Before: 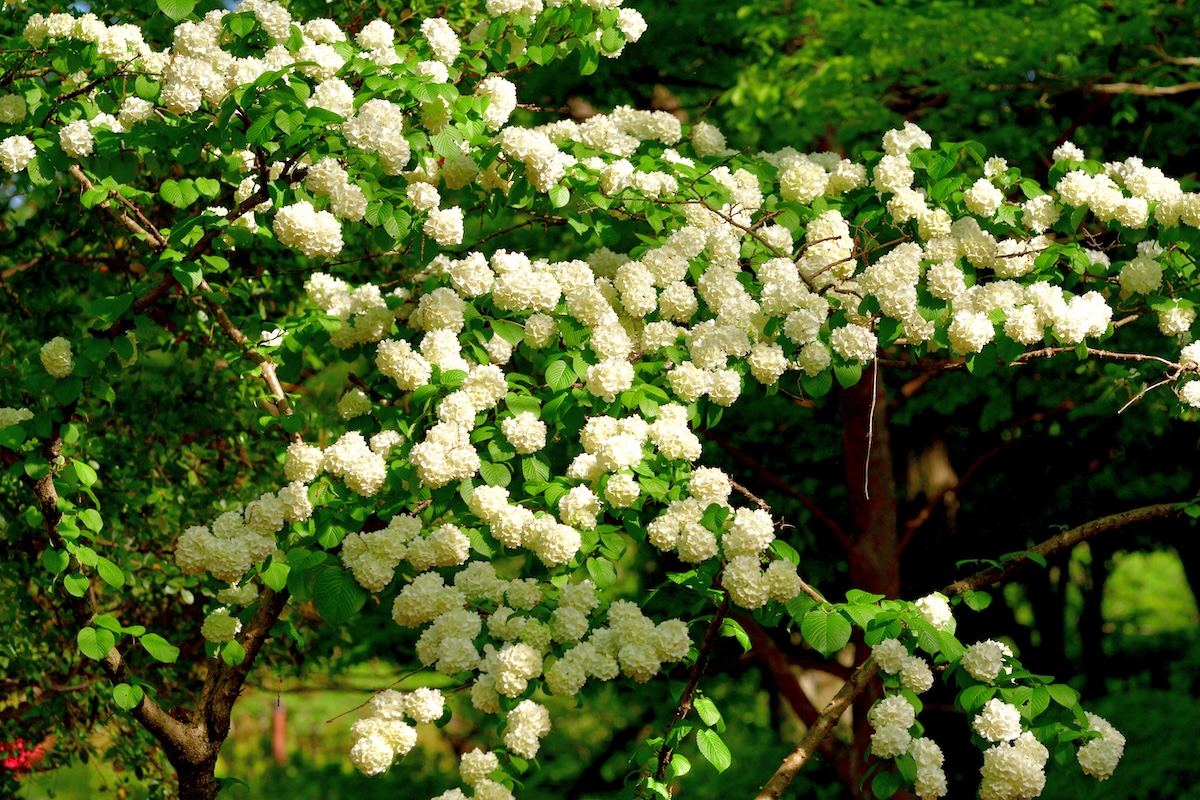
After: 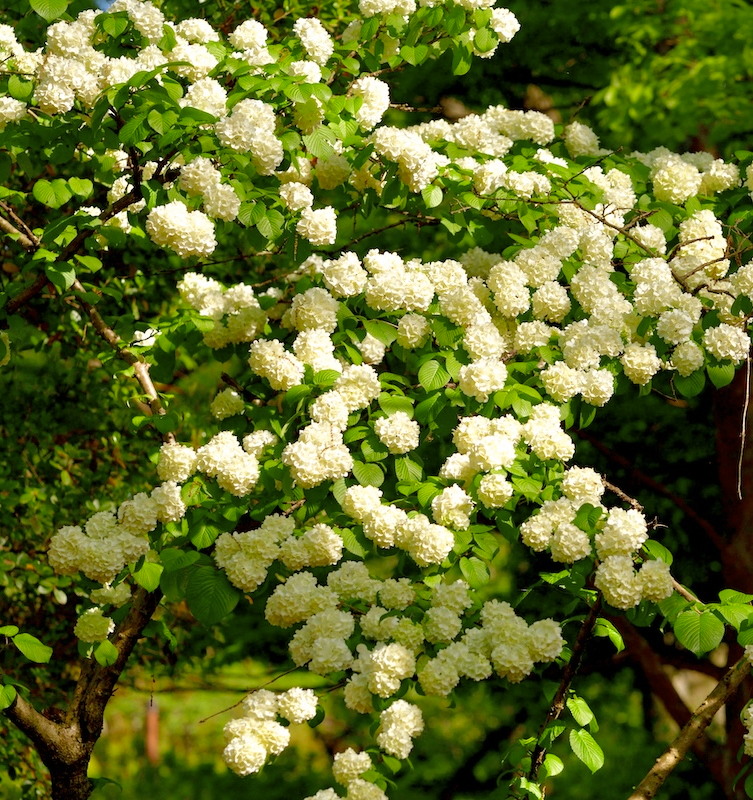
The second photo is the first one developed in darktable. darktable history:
crop: left 10.644%, right 26.528%
color contrast: green-magenta contrast 0.8, blue-yellow contrast 1.1, unbound 0
